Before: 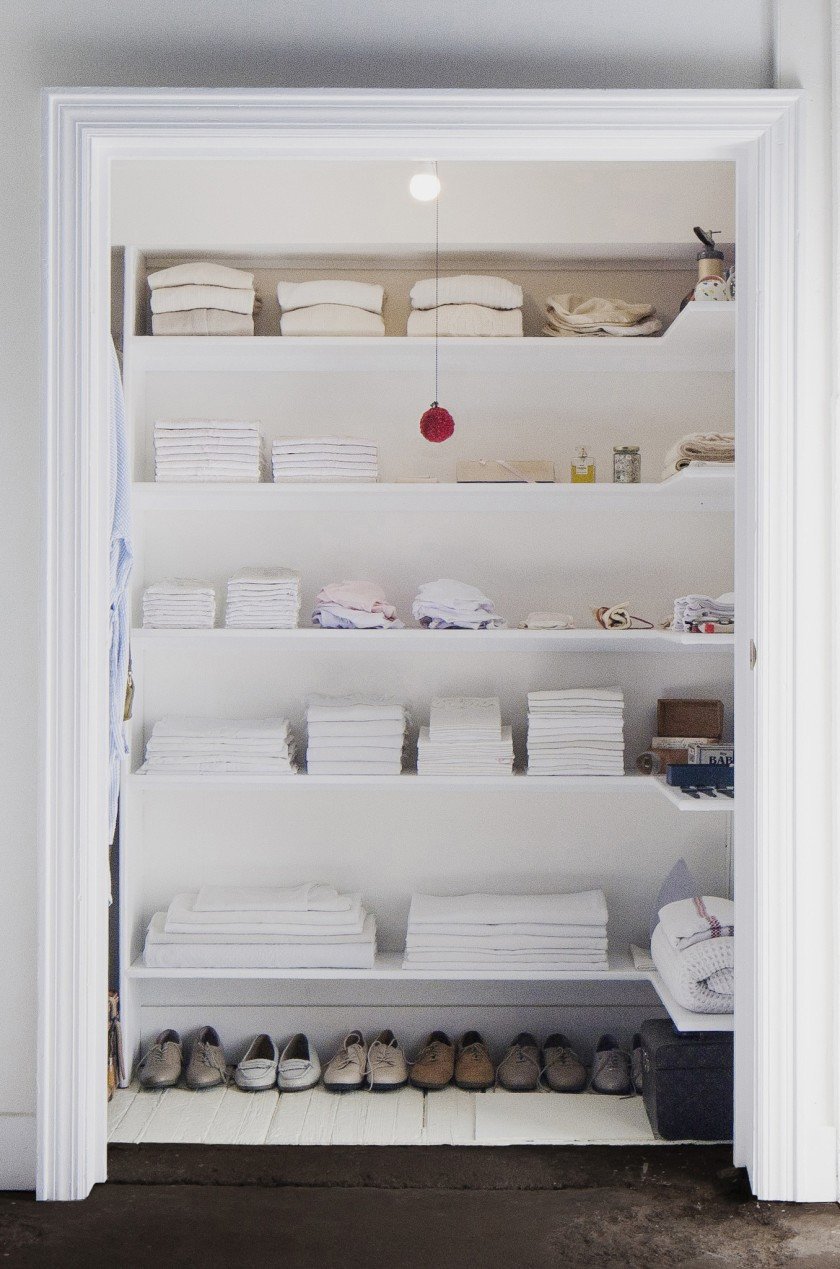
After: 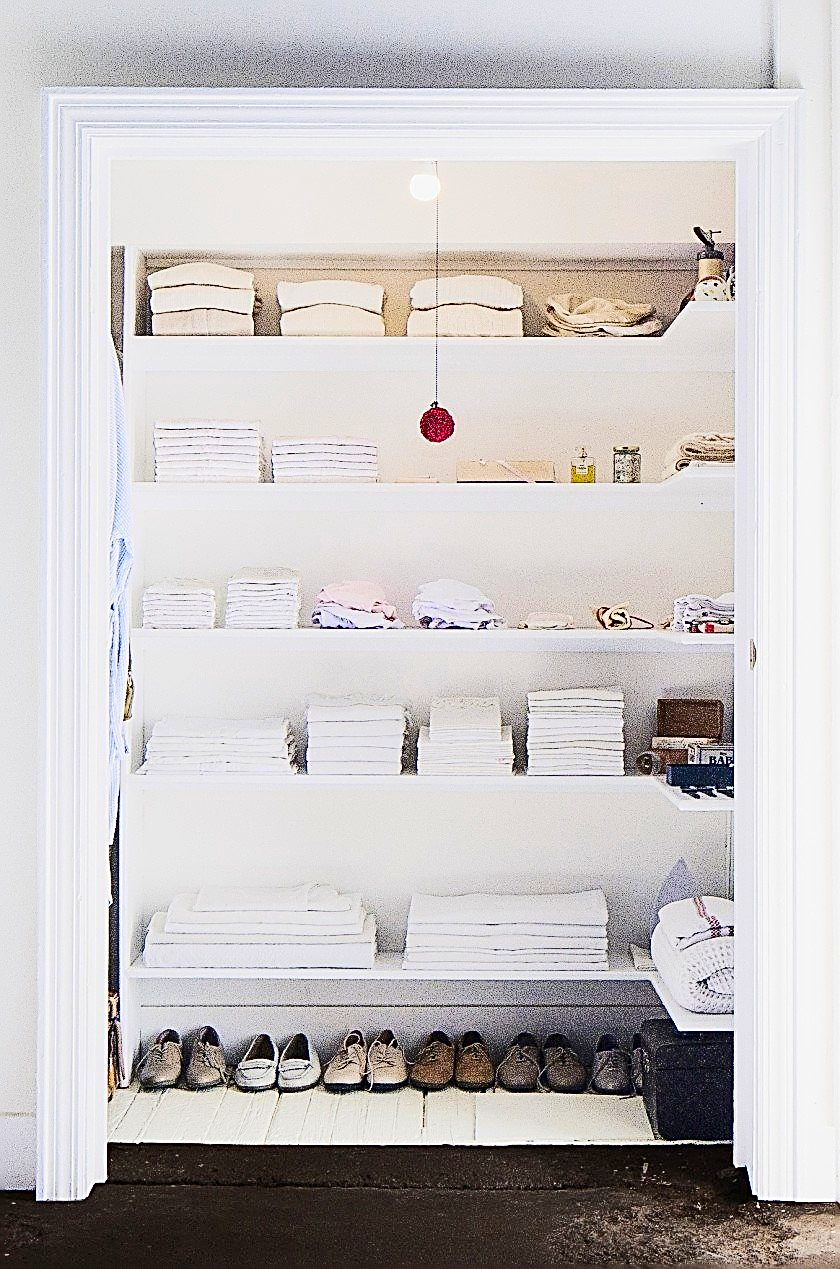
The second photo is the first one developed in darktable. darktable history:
rgb curve: curves: ch0 [(0, 0) (0.284, 0.292) (0.505, 0.644) (1, 1)], compensate middle gray true
sharpen: amount 2
contrast brightness saturation: contrast 0.16, saturation 0.32
